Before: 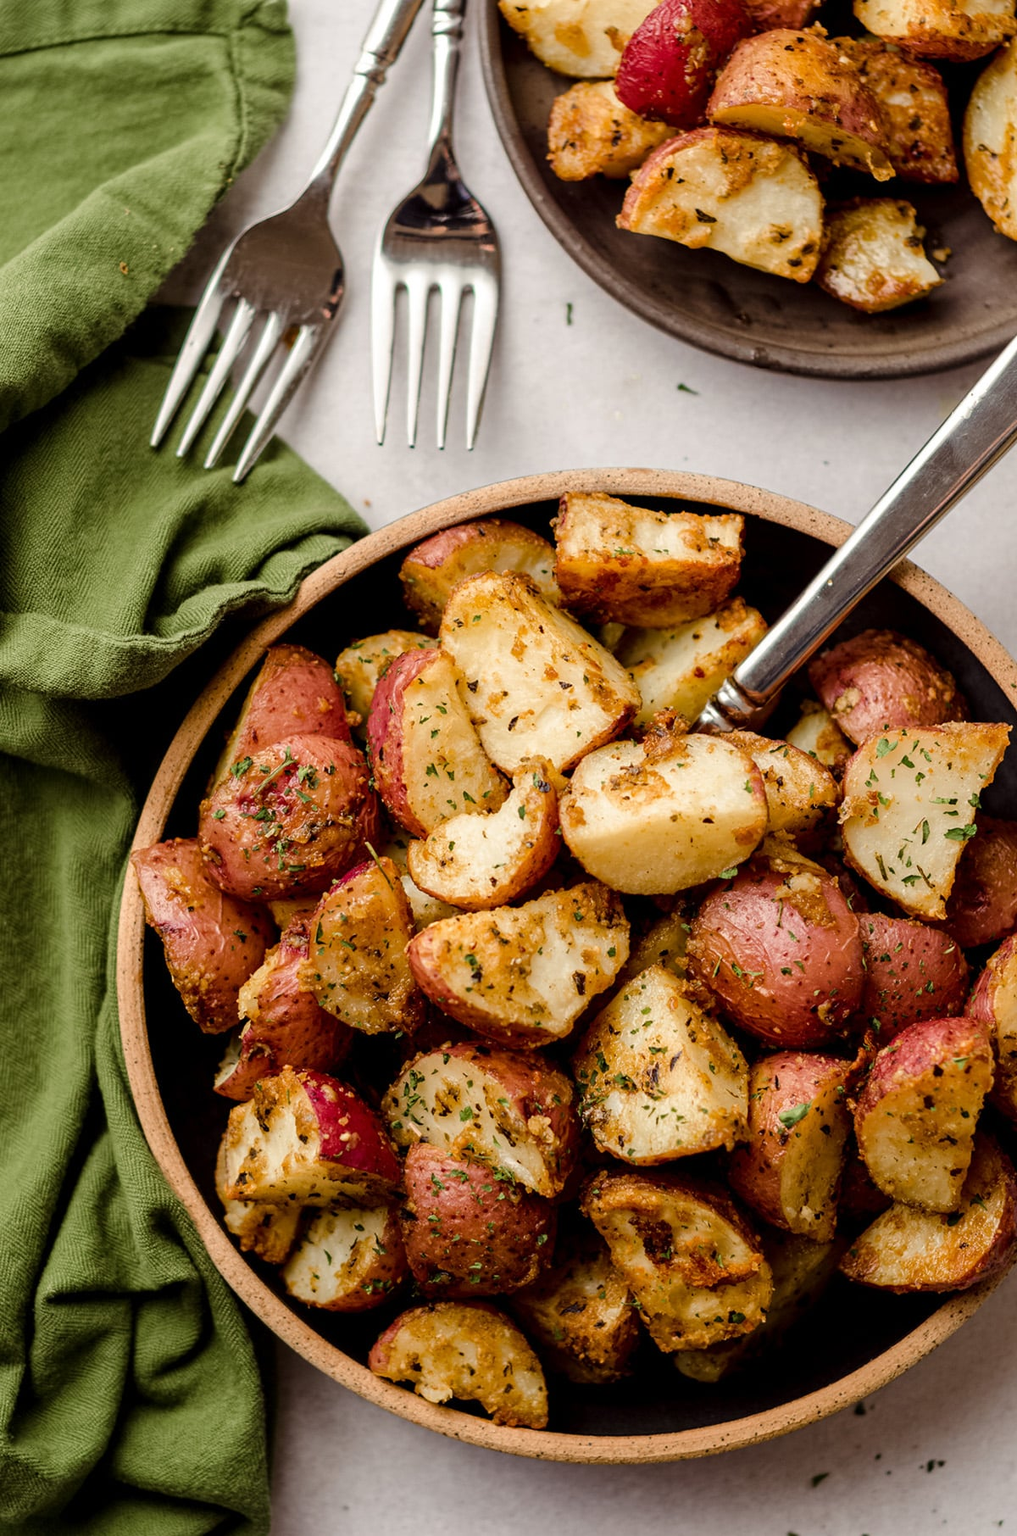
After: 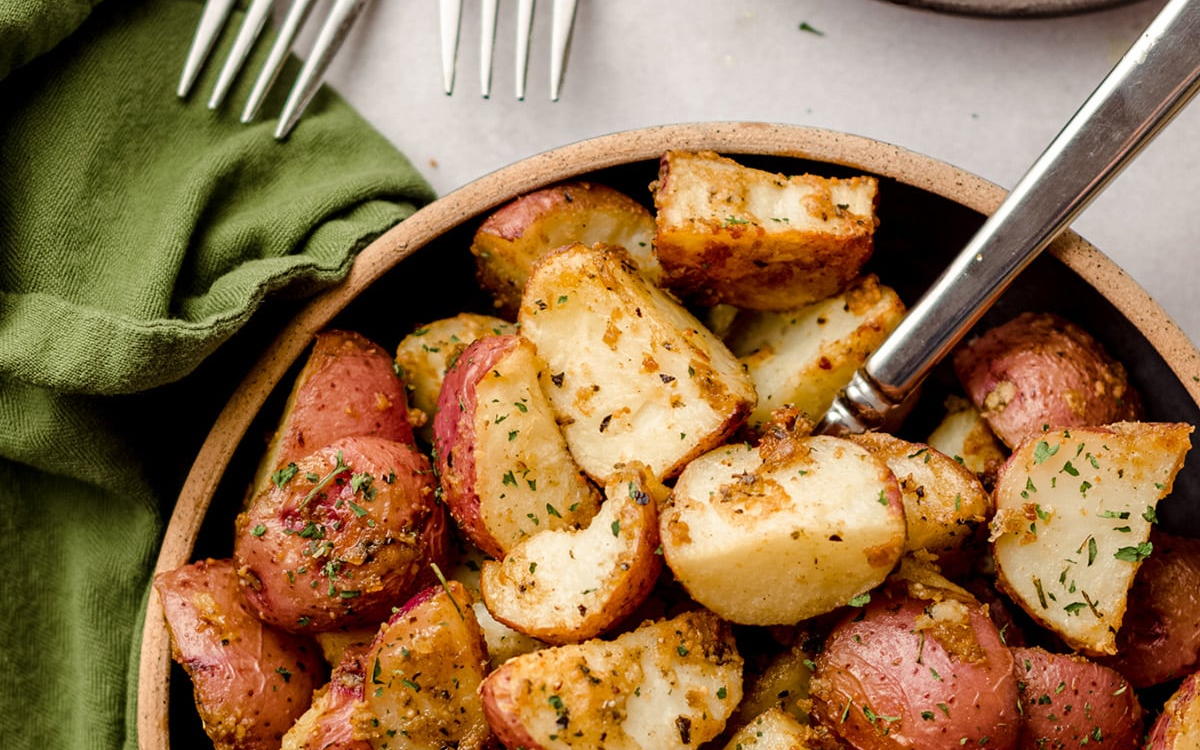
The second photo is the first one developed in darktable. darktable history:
crop and rotate: top 23.78%, bottom 34.778%
